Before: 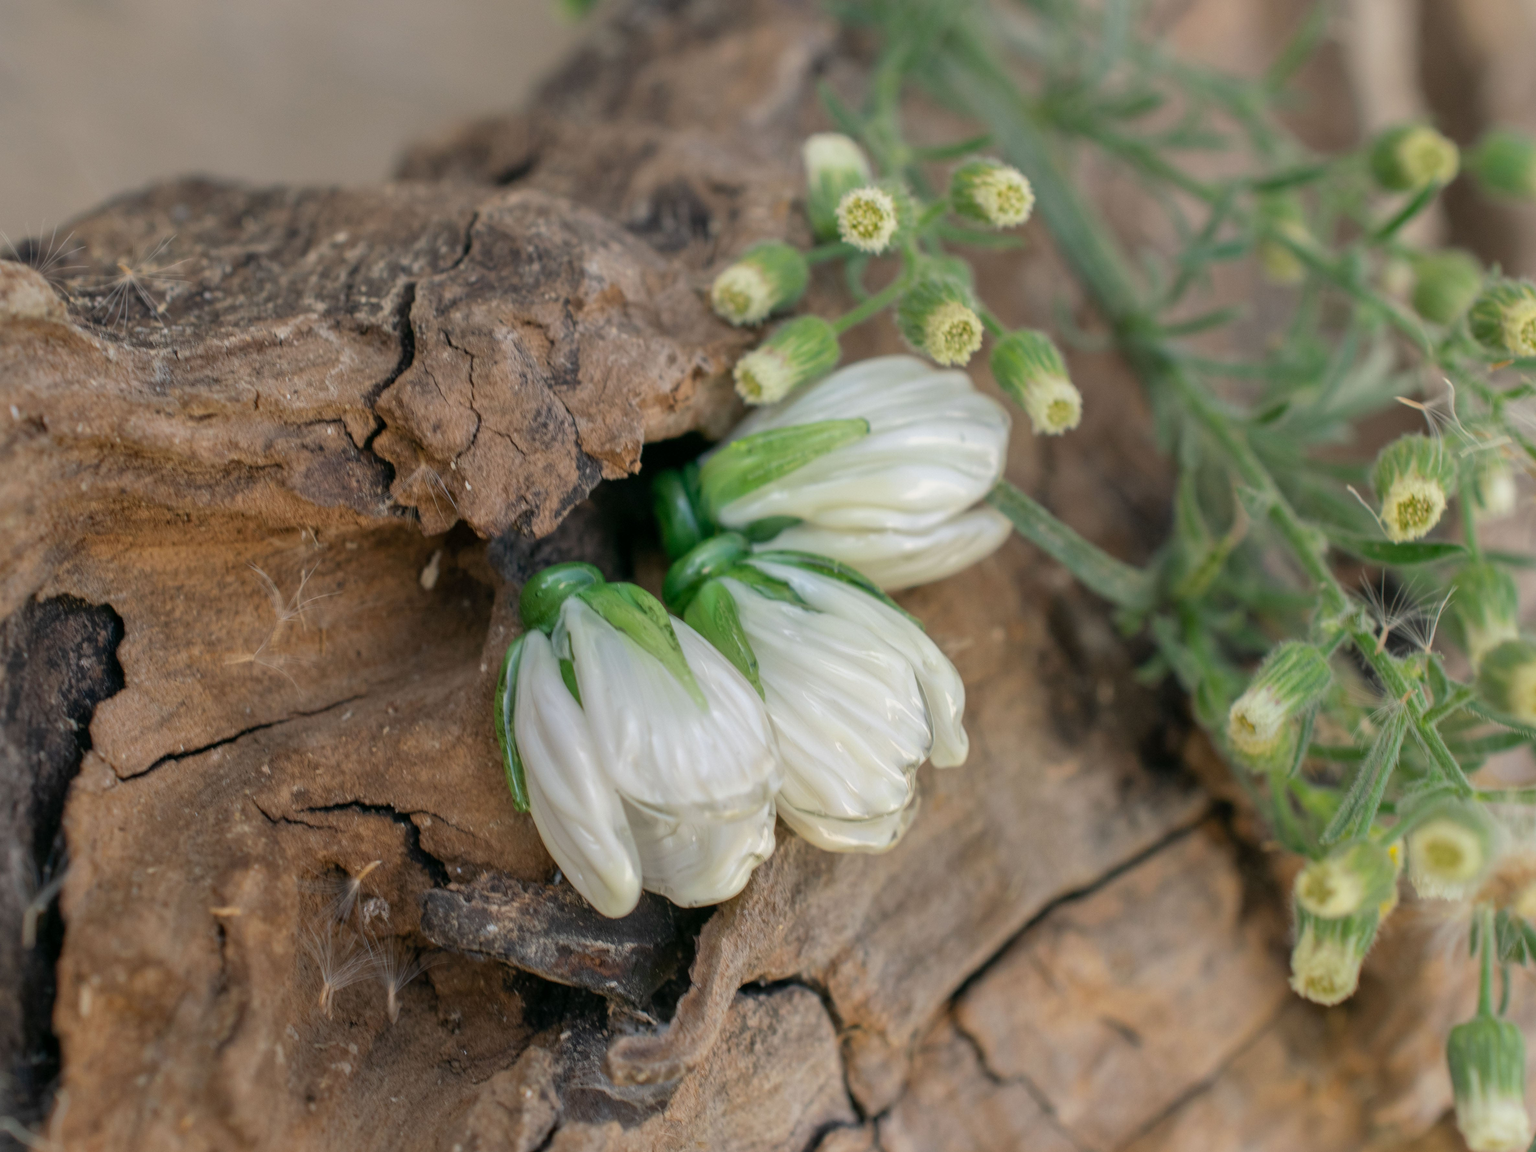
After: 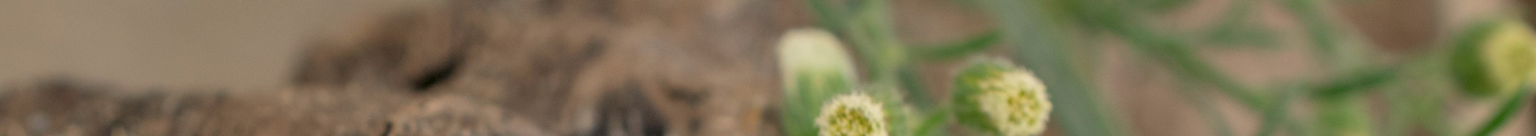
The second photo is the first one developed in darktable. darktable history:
shadows and highlights: shadows 60, highlights -60.23, soften with gaussian
white balance: red 1.045, blue 0.932
tone equalizer: on, module defaults
crop and rotate: left 9.644%, top 9.491%, right 6.021%, bottom 80.509%
exposure: black level correction 0.009, exposure 0.014 EV, compensate highlight preservation false
